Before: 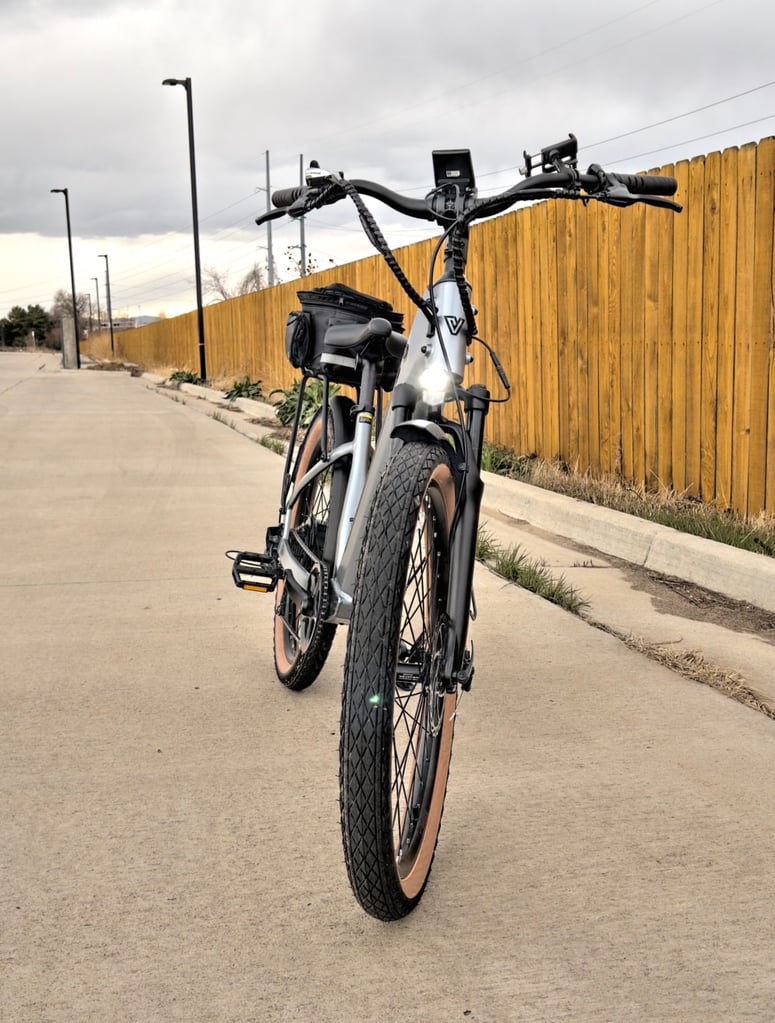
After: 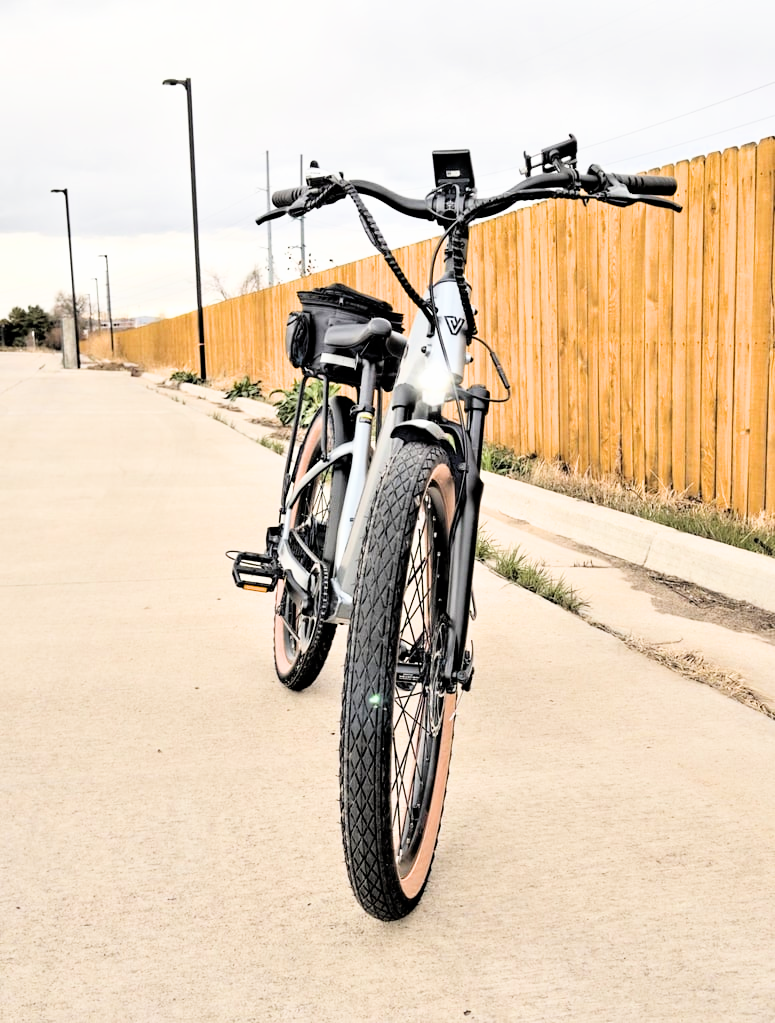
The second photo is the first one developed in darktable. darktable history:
filmic rgb: black relative exposure -7.97 EV, white relative exposure 4.02 EV, hardness 4.13, latitude 49.32%, contrast 1.101
exposure: exposure 1.275 EV, compensate exposure bias true, compensate highlight preservation false
